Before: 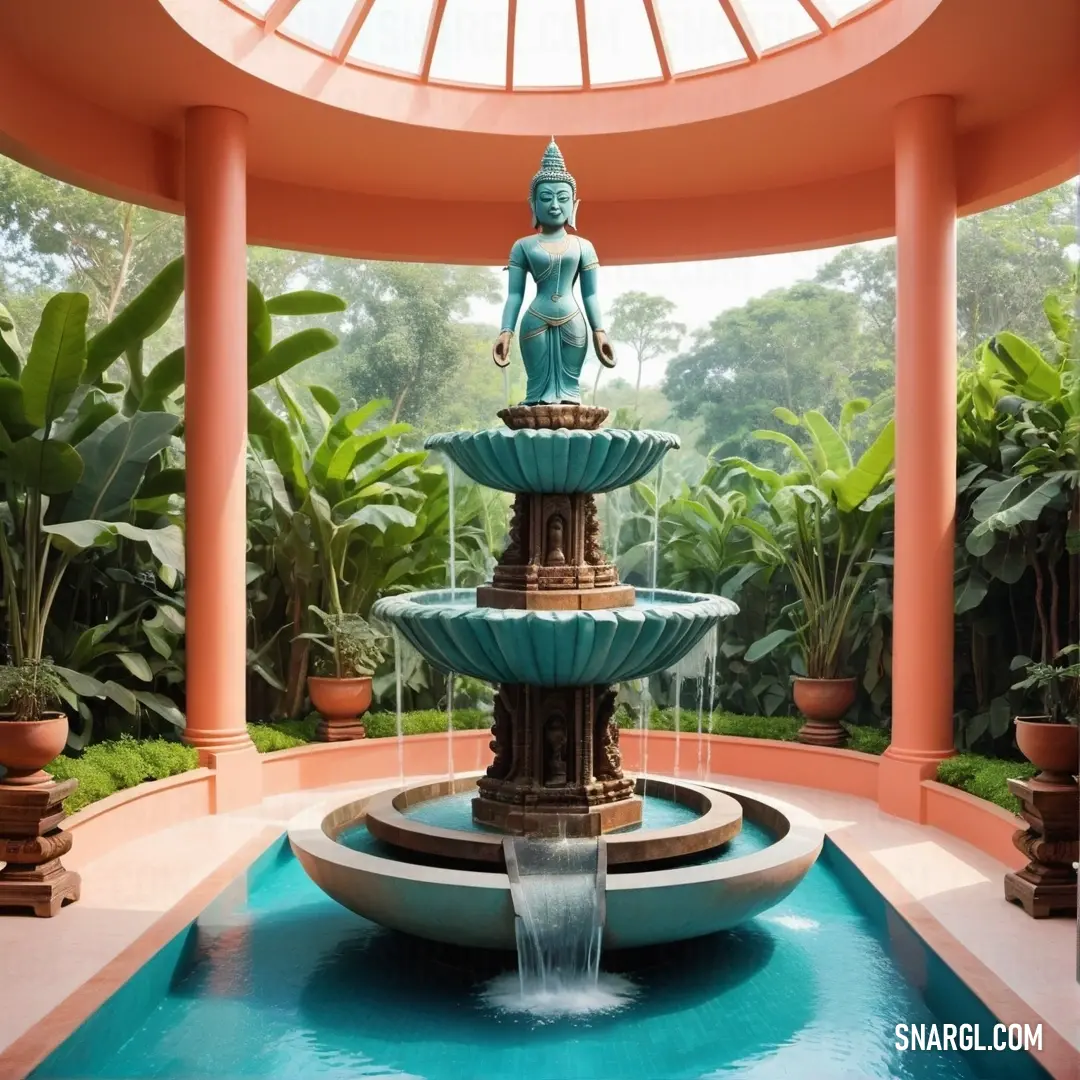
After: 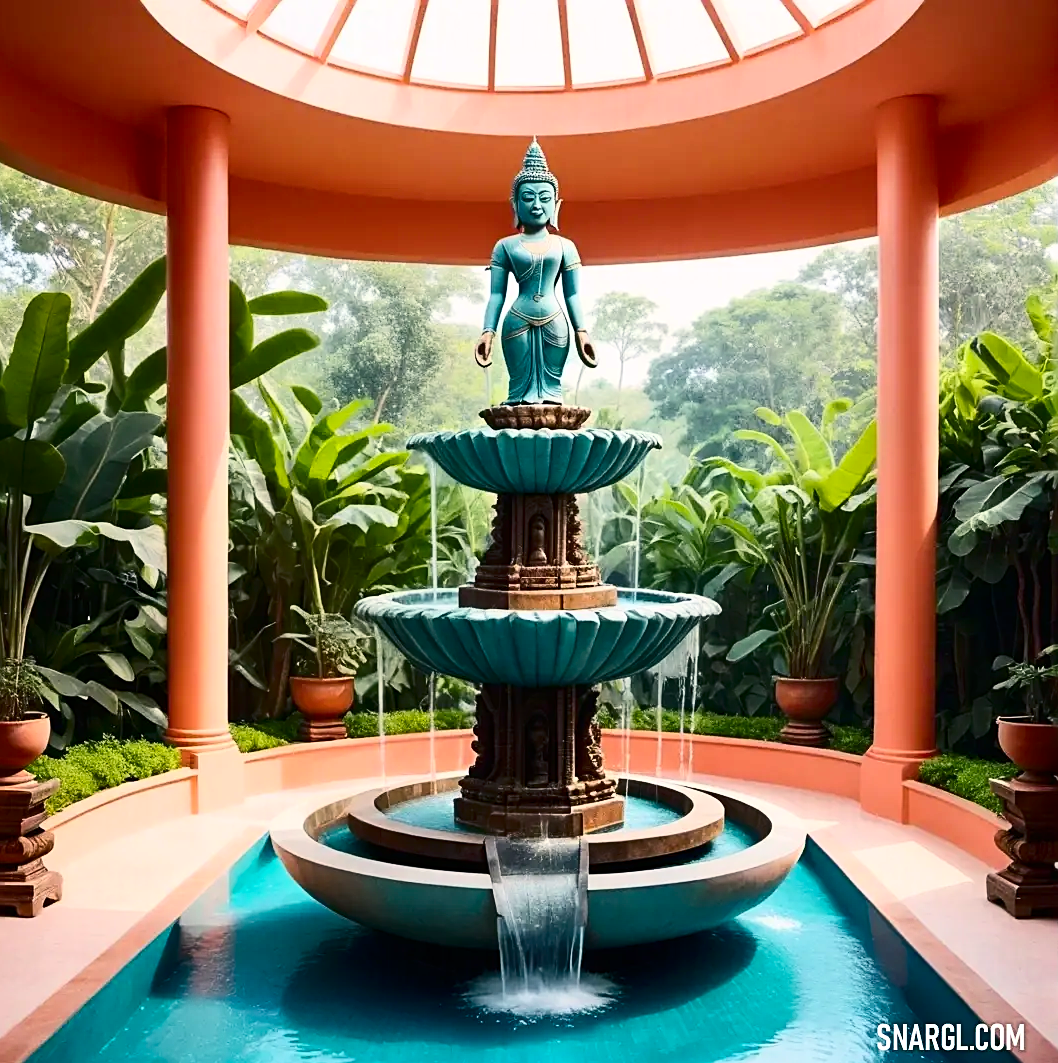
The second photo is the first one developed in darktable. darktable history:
crop: left 1.741%, right 0.272%, bottom 1.5%
color balance rgb: power › chroma 0.99%, power › hue 253.31°, highlights gain › chroma 1.005%, highlights gain › hue 60.27°, perceptual saturation grading › global saturation 25.707%
contrast brightness saturation: contrast 0.289
sharpen: on, module defaults
